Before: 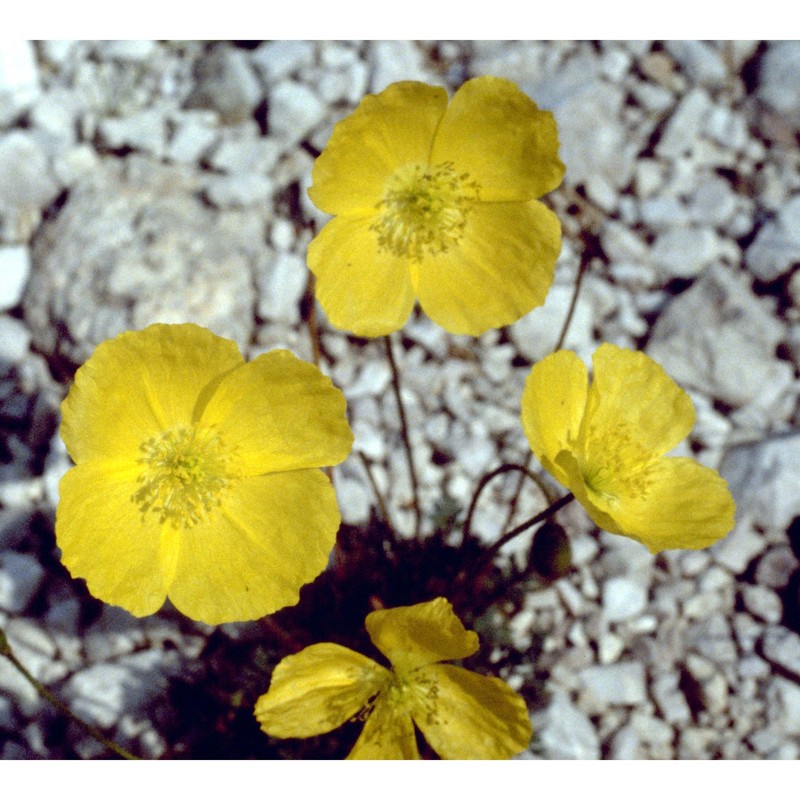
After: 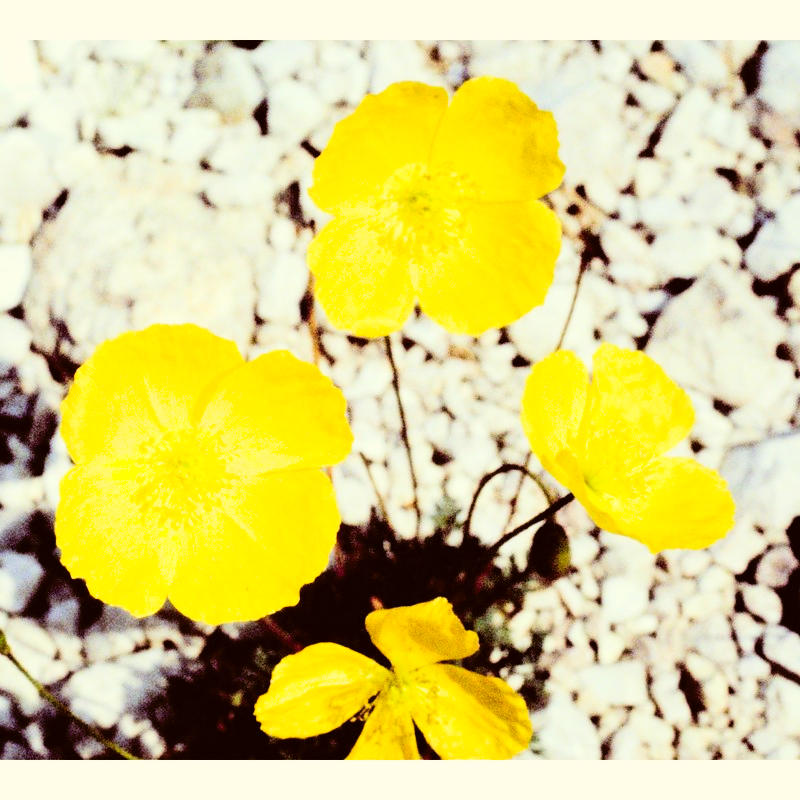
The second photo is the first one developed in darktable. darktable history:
levels: white 99.91%
contrast brightness saturation: contrast 0.202, brightness 0.167, saturation 0.217
filmic rgb: black relative exposure -5.04 EV, white relative exposure 4 EV, threshold 5.97 EV, hardness 2.88, contrast 1.386, highlights saturation mix -31.11%, enable highlight reconstruction true
color correction: highlights a* -1.22, highlights b* 10.17, shadows a* 0.748, shadows b* 20.03
exposure: black level correction -0.002, exposure 1.352 EV, compensate highlight preservation false
tone equalizer: -8 EV -0.002 EV, -7 EV 0.004 EV, -6 EV -0.044 EV, -5 EV 0.02 EV, -4 EV -0.021 EV, -3 EV 0.039 EV, -2 EV -0.088 EV, -1 EV -0.28 EV, +0 EV -0.556 EV, edges refinement/feathering 500, mask exposure compensation -1.57 EV, preserve details no
